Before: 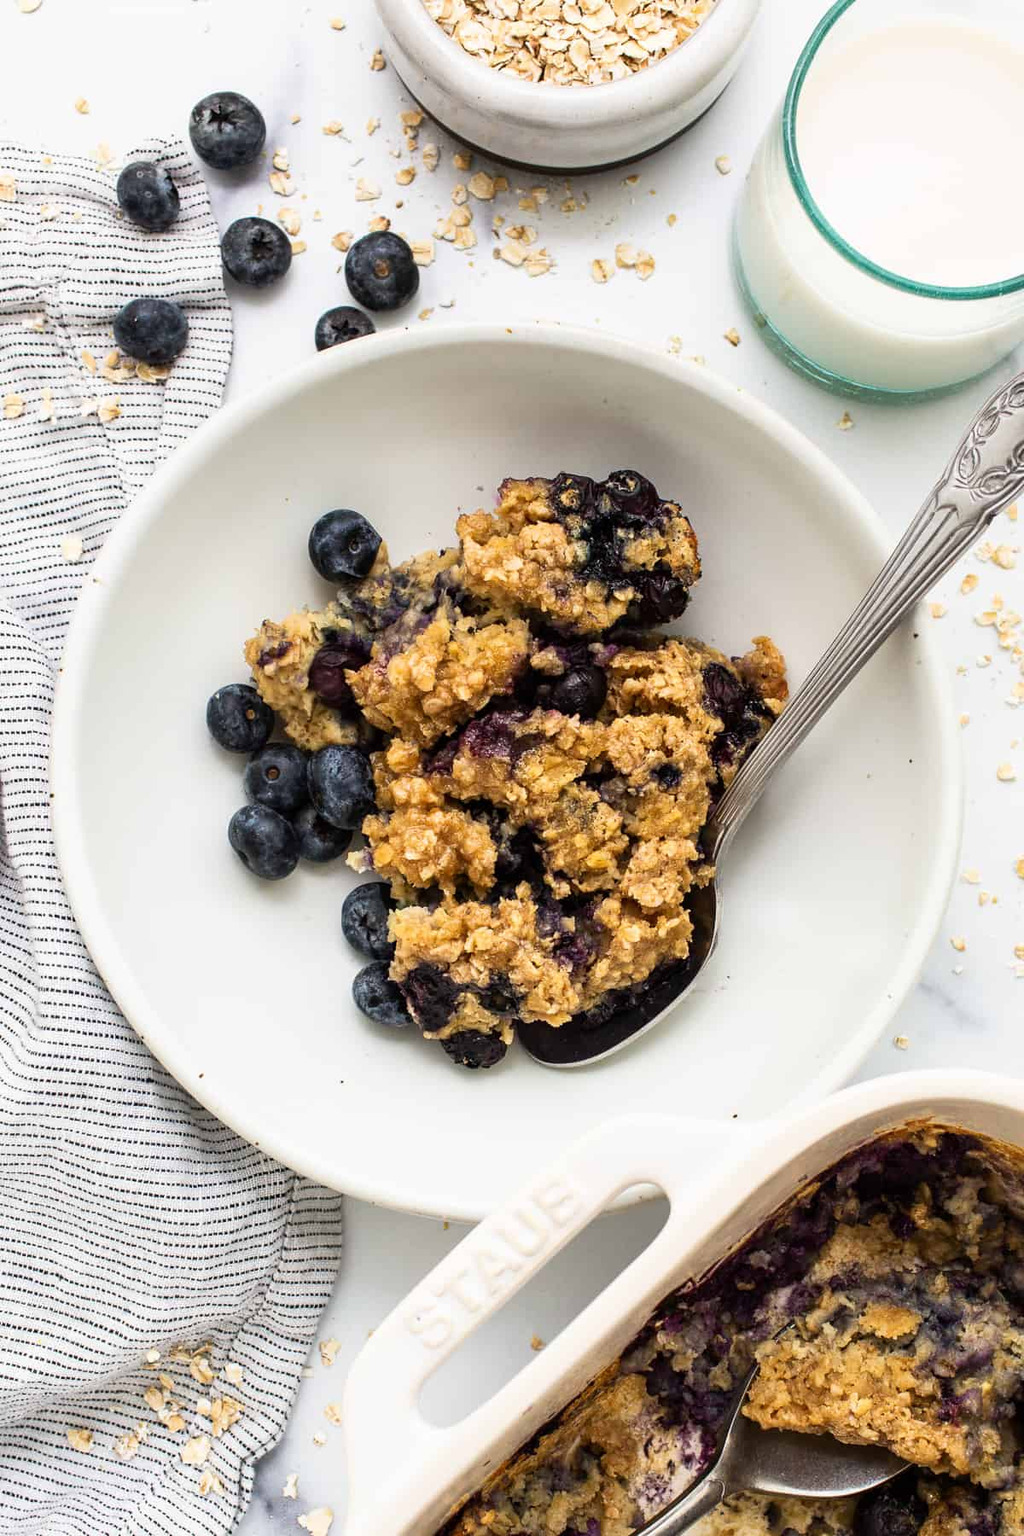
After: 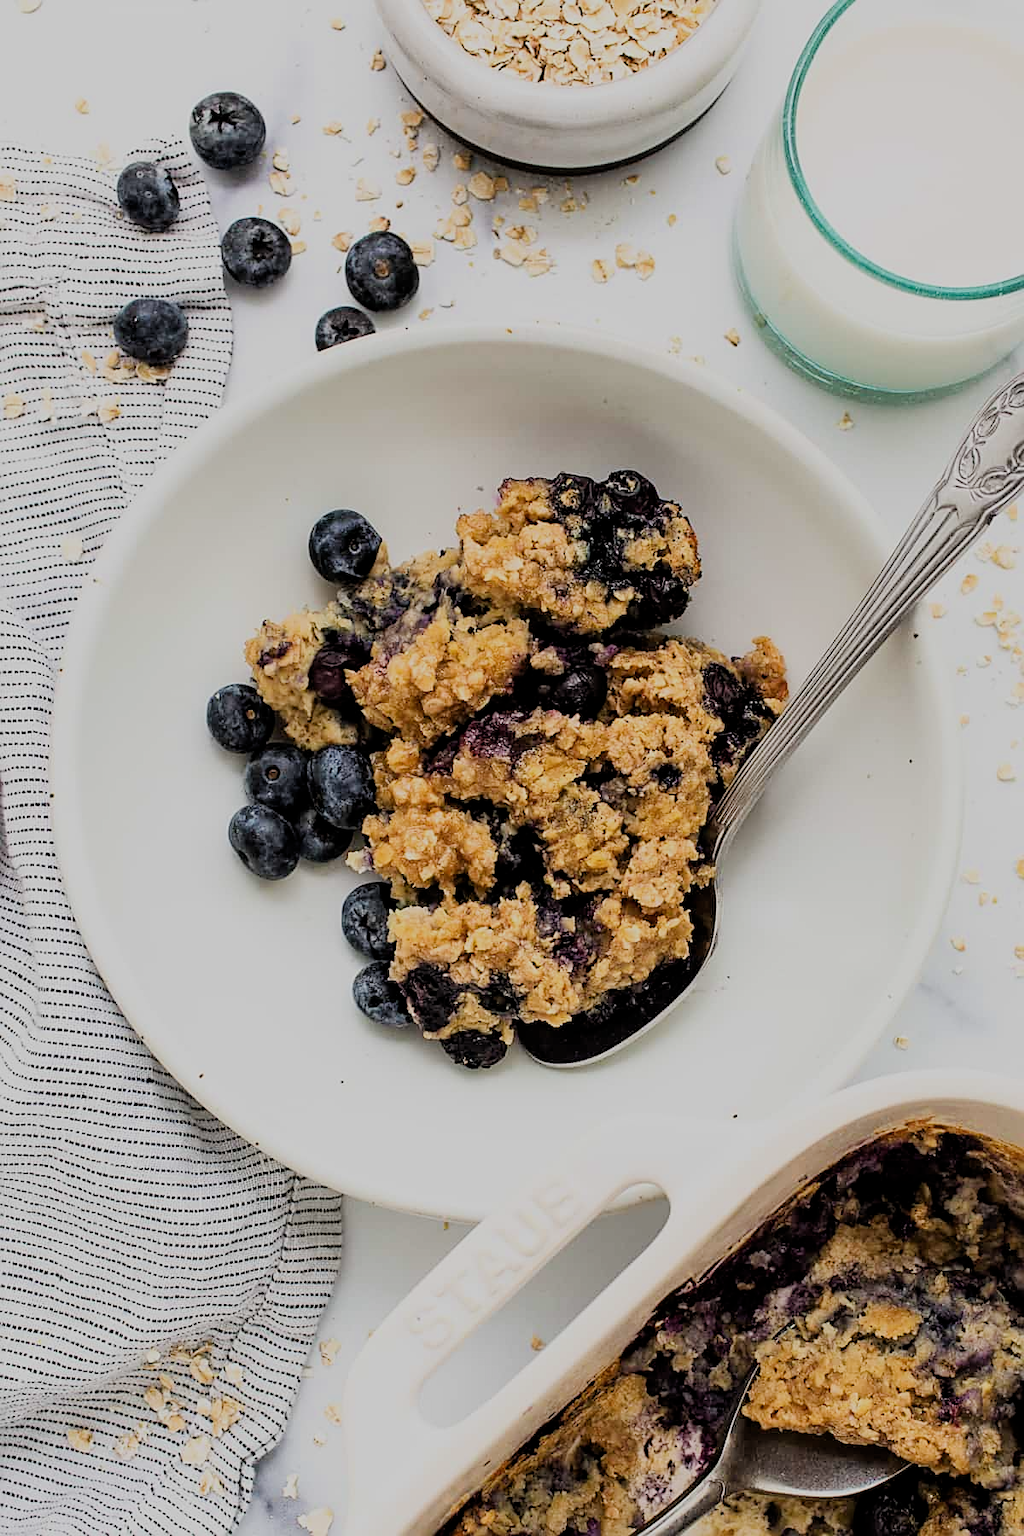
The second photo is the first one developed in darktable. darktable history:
sharpen: on, module defaults
filmic rgb: middle gray luminance 29.81%, black relative exposure -8.91 EV, white relative exposure 7 EV, target black luminance 0%, hardness 2.95, latitude 2.07%, contrast 0.961, highlights saturation mix 5%, shadows ↔ highlights balance 11.8%
